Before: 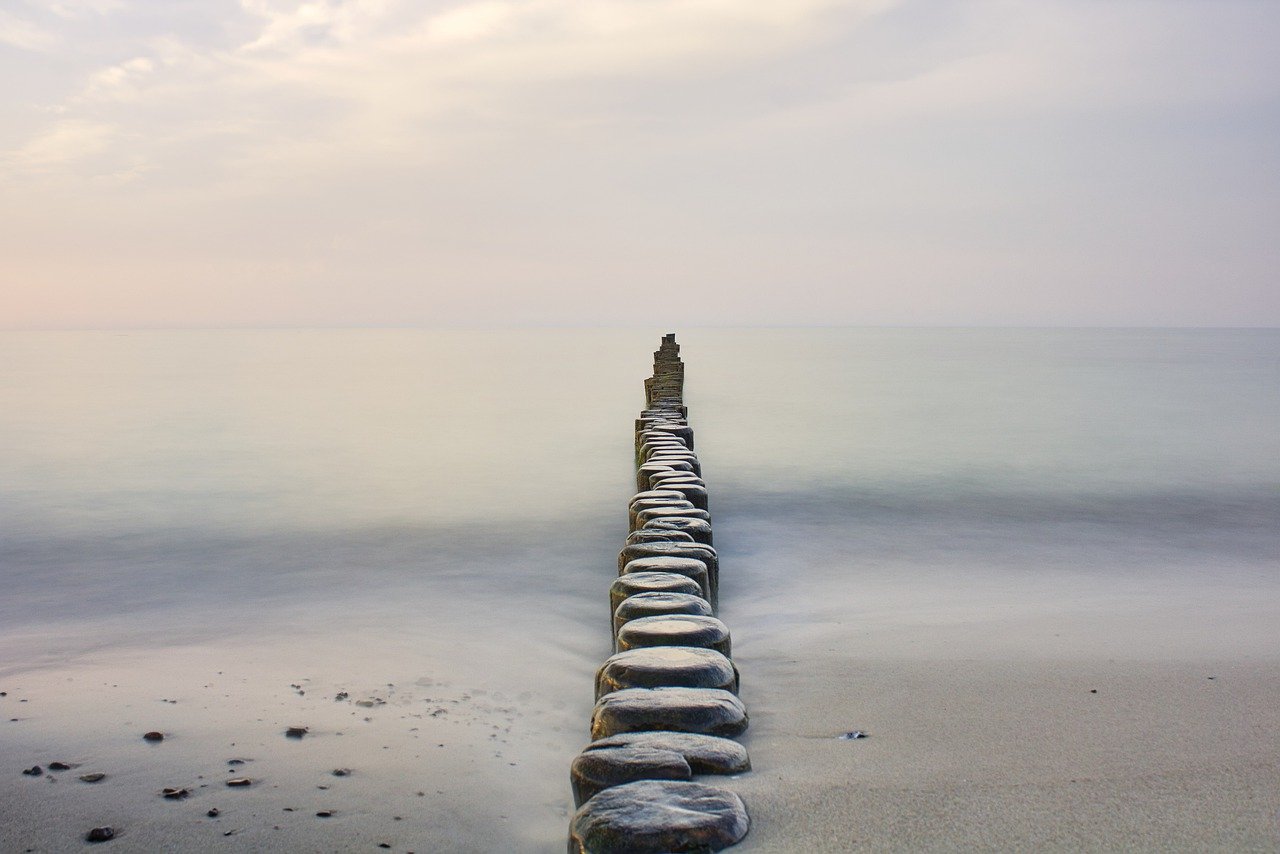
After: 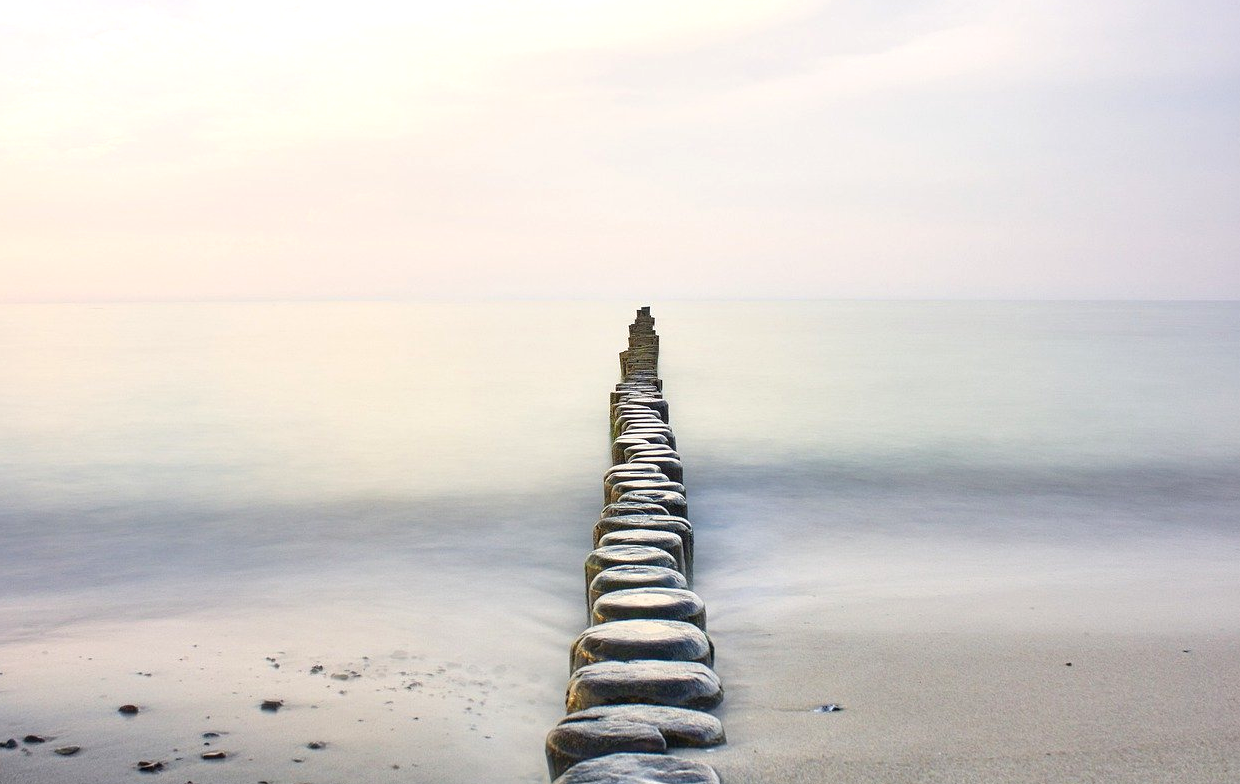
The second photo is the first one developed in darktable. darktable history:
exposure: black level correction 0.001, exposure 0.5 EV, compensate exposure bias true, compensate highlight preservation false
crop: left 1.964%, top 3.251%, right 1.122%, bottom 4.933%
